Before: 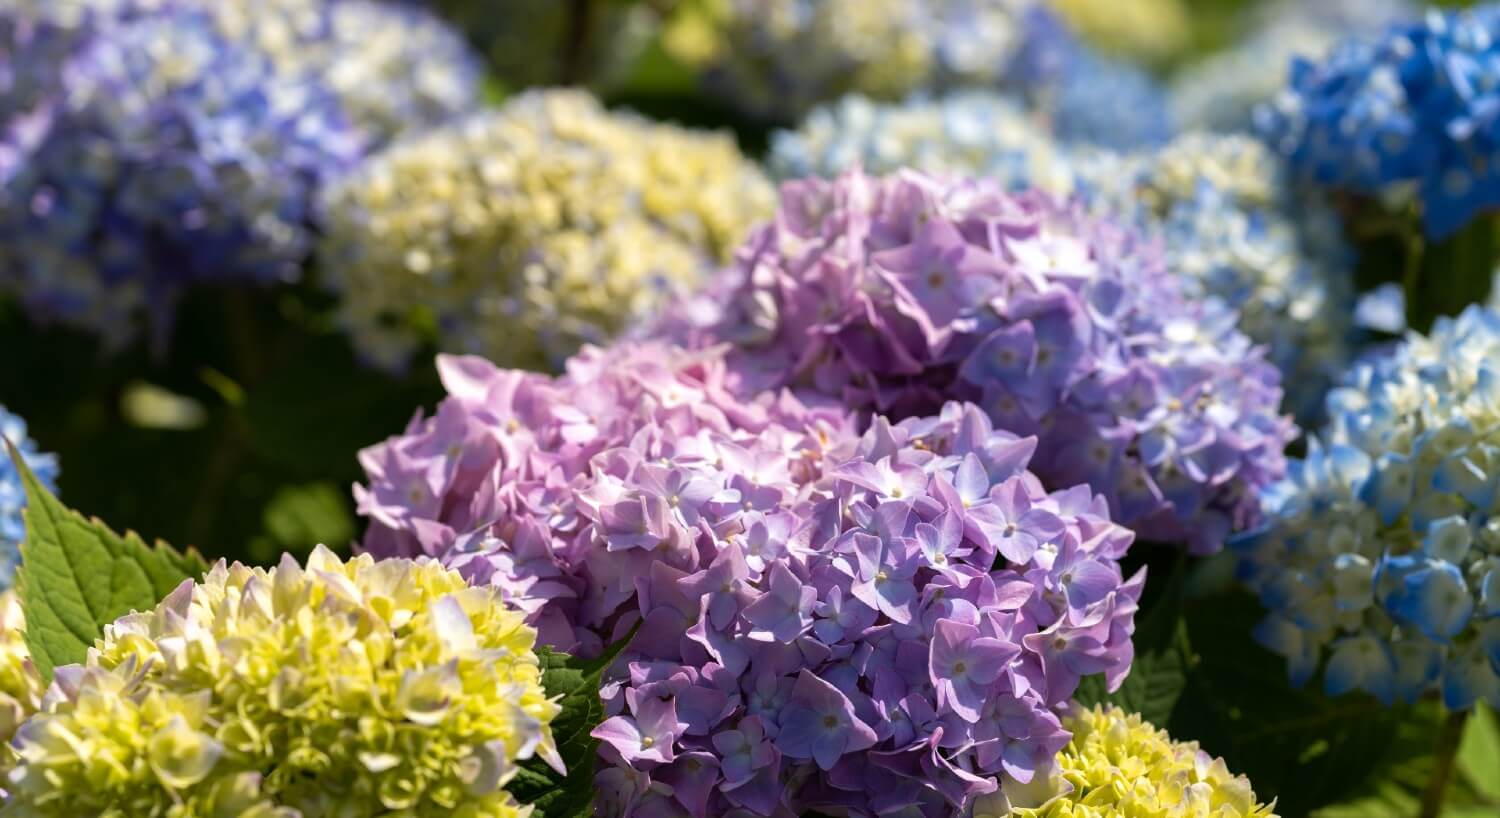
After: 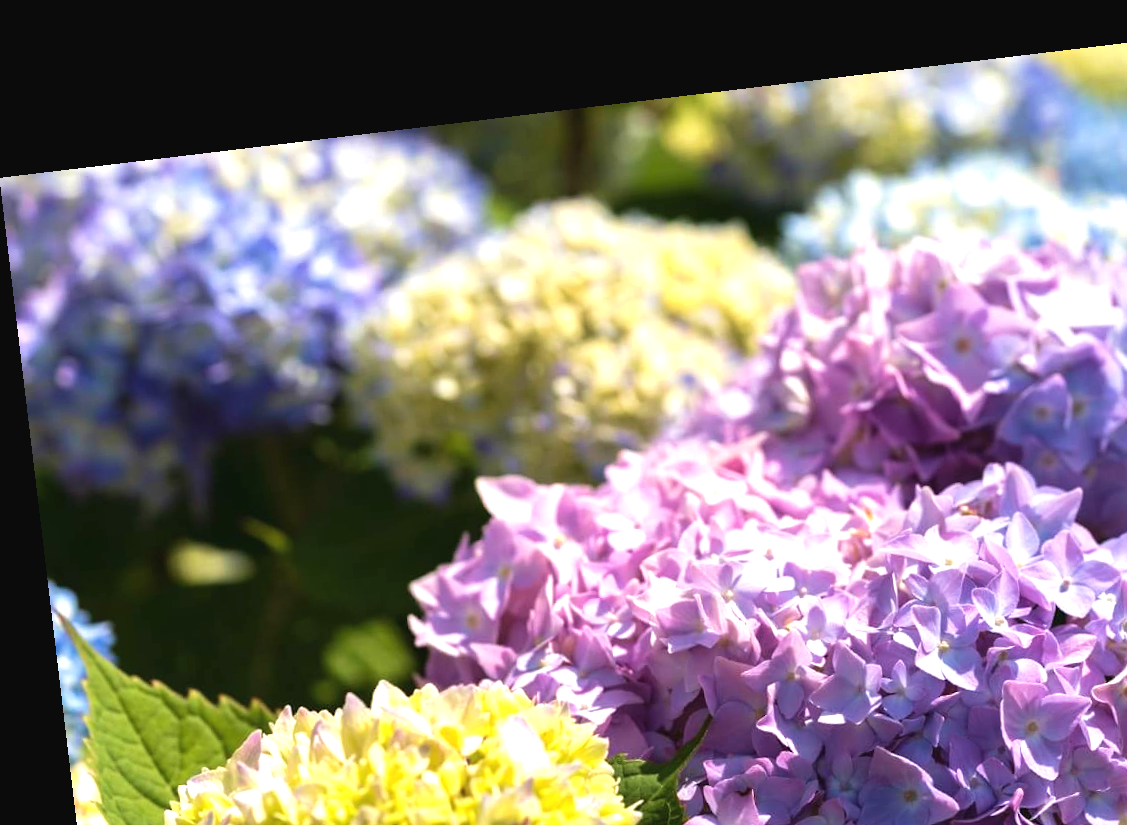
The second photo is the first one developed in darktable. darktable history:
velvia: on, module defaults
rotate and perspective: rotation -6.83°, automatic cropping off
exposure: black level correction -0.002, exposure 0.708 EV, compensate exposure bias true, compensate highlight preservation false
crop: right 28.885%, bottom 16.626%
